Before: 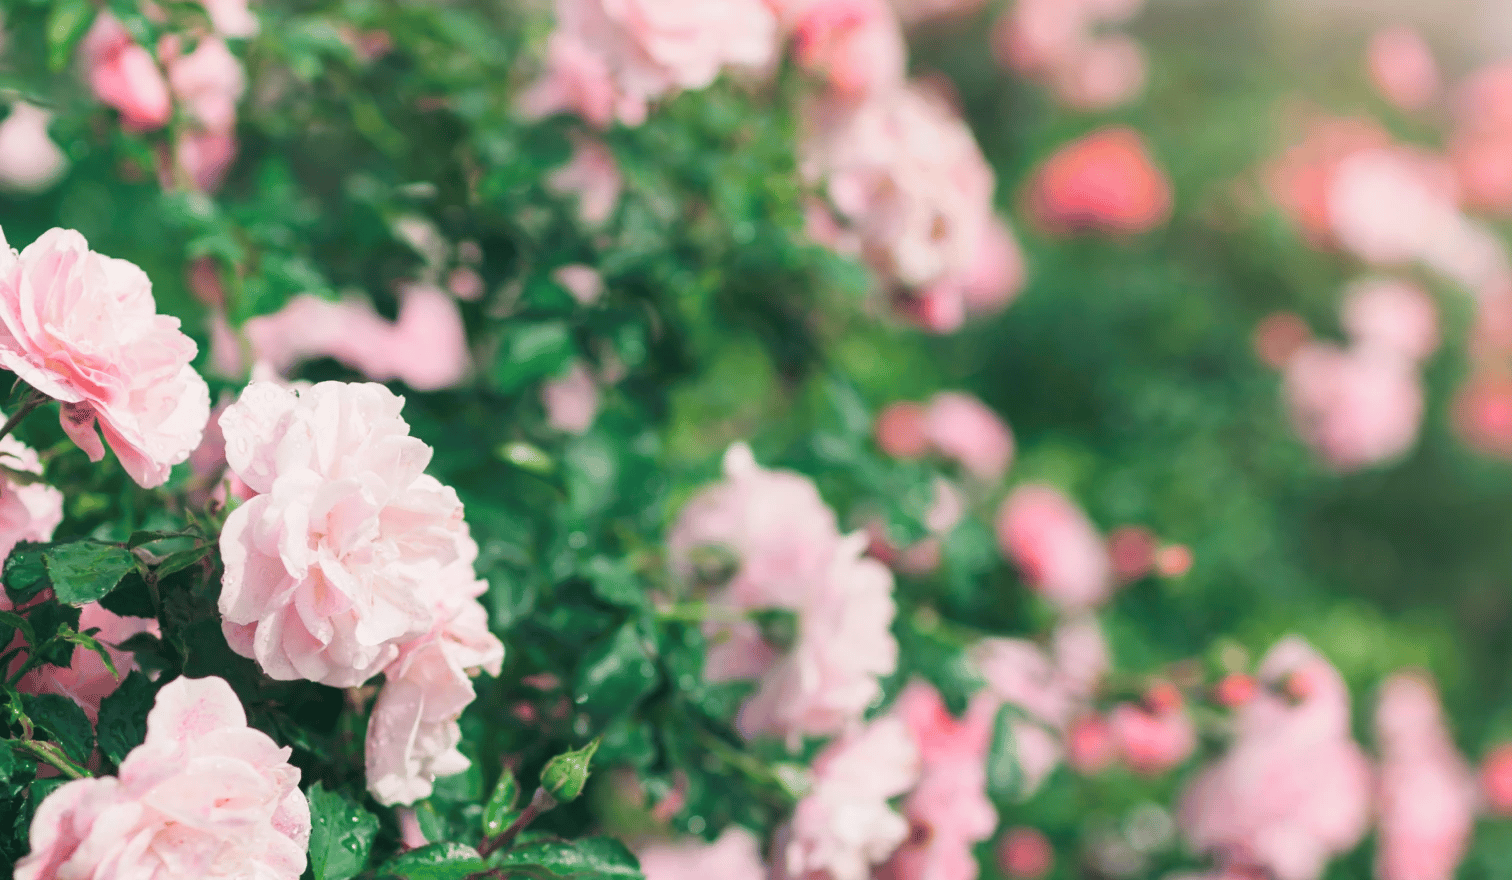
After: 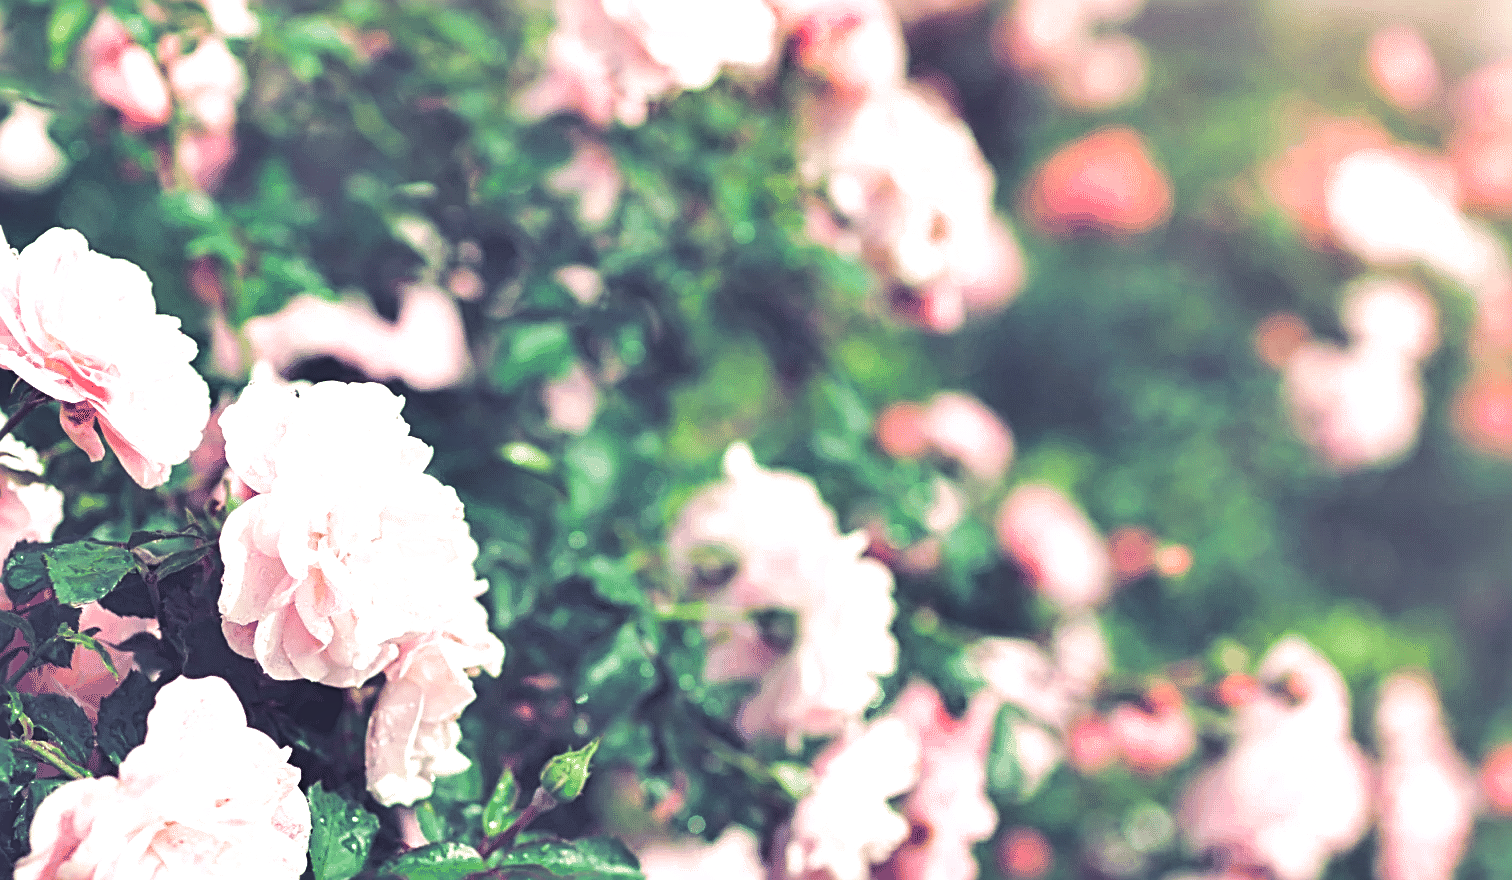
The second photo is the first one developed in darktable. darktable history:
split-toning: shadows › hue 255.6°, shadows › saturation 0.66, highlights › hue 43.2°, highlights › saturation 0.68, balance -50.1
contrast brightness saturation: contrast -0.15, brightness 0.05, saturation -0.12
shadows and highlights: soften with gaussian
exposure: black level correction 0, exposure 0.95 EV, compensate exposure bias true, compensate highlight preservation false
sharpen: radius 2.817, amount 0.715
